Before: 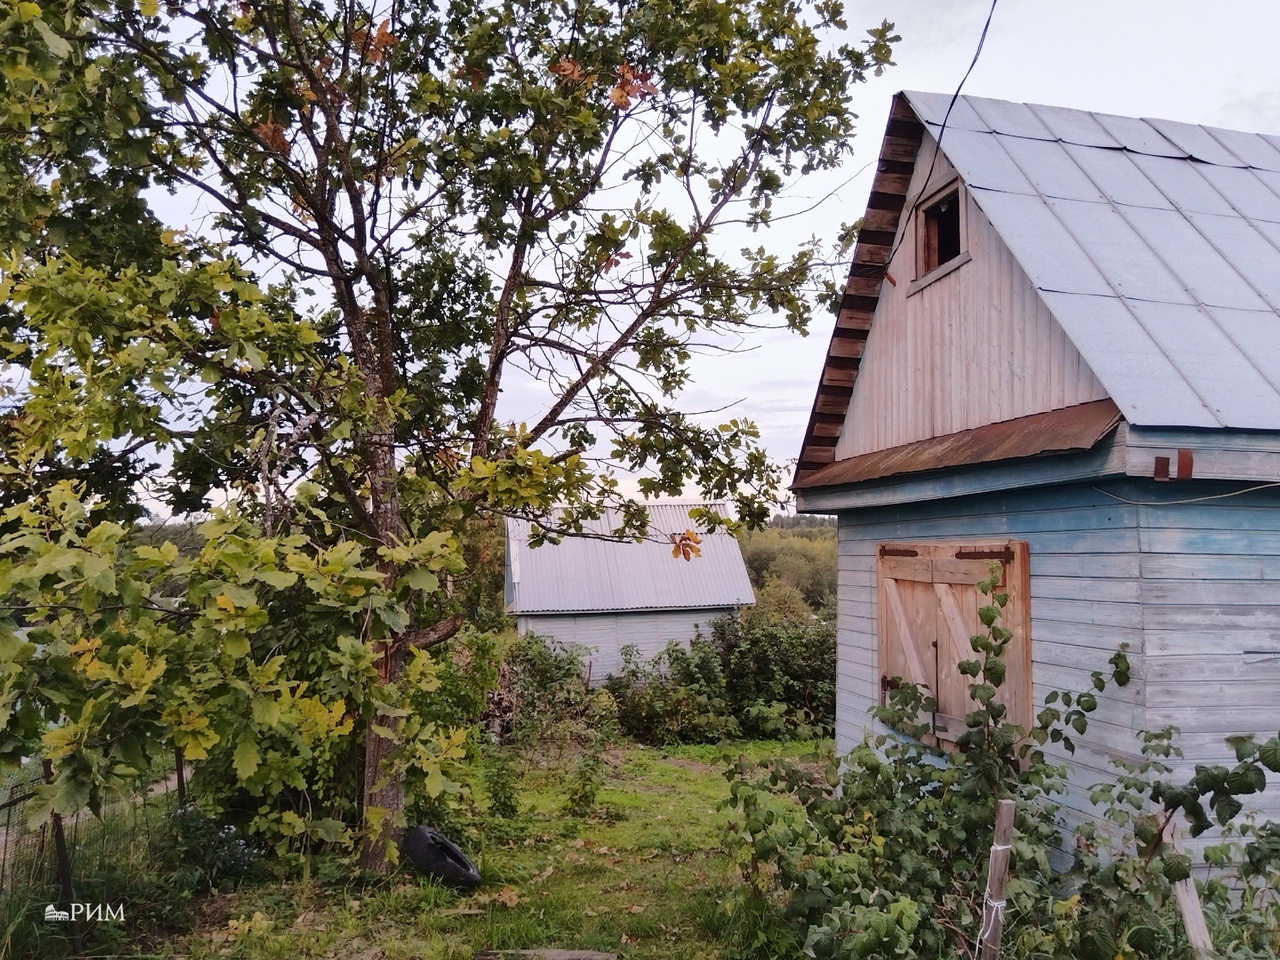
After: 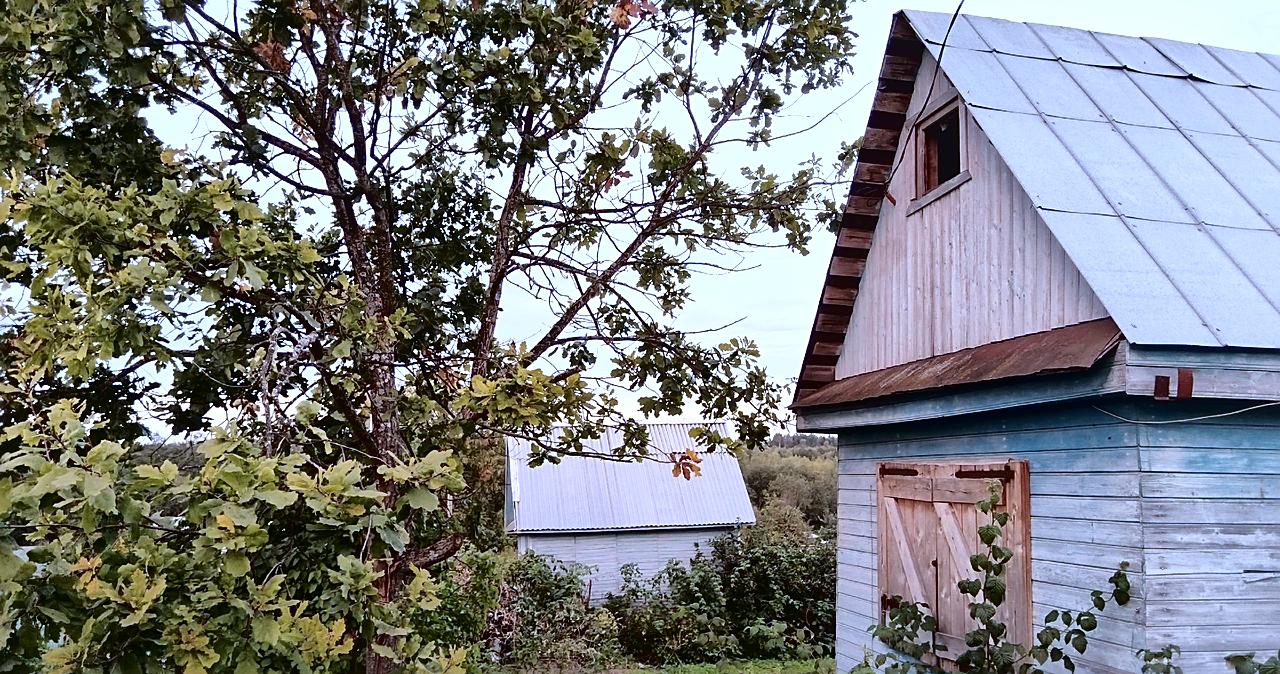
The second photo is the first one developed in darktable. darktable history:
tone curve: curves: ch0 [(0, 0) (0.003, 0.047) (0.011, 0.047) (0.025, 0.047) (0.044, 0.049) (0.069, 0.051) (0.1, 0.062) (0.136, 0.086) (0.177, 0.125) (0.224, 0.178) (0.277, 0.246) (0.335, 0.324) (0.399, 0.407) (0.468, 0.48) (0.543, 0.57) (0.623, 0.675) (0.709, 0.772) (0.801, 0.876) (0.898, 0.963) (1, 1)], color space Lab, independent channels, preserve colors none
sharpen: on, module defaults
color correction: highlights a* -2.16, highlights b* -18.24
crop and rotate: top 8.465%, bottom 21.277%
local contrast: mode bilateral grid, contrast 19, coarseness 49, detail 159%, midtone range 0.2
